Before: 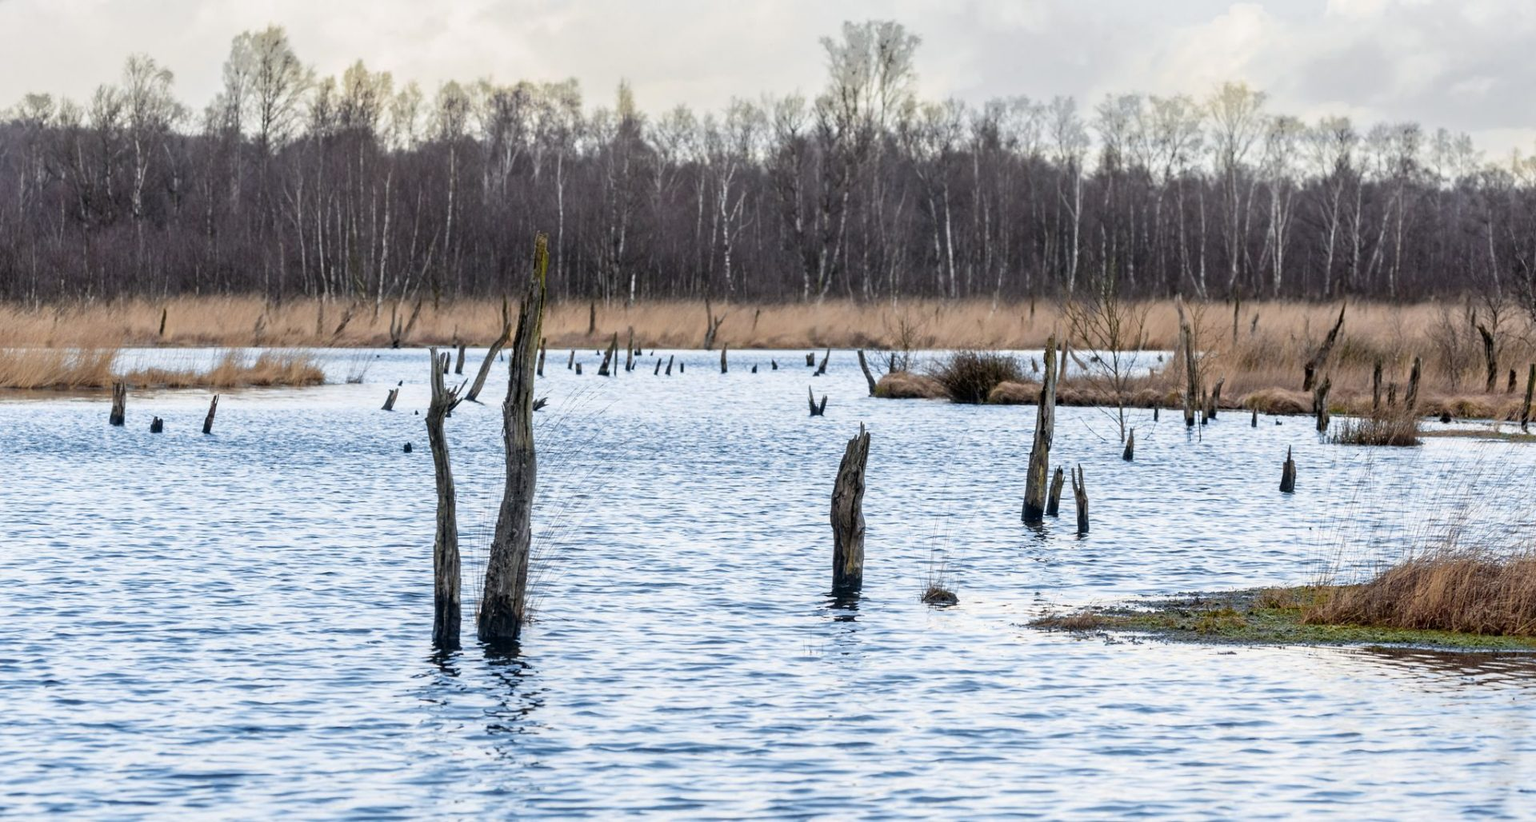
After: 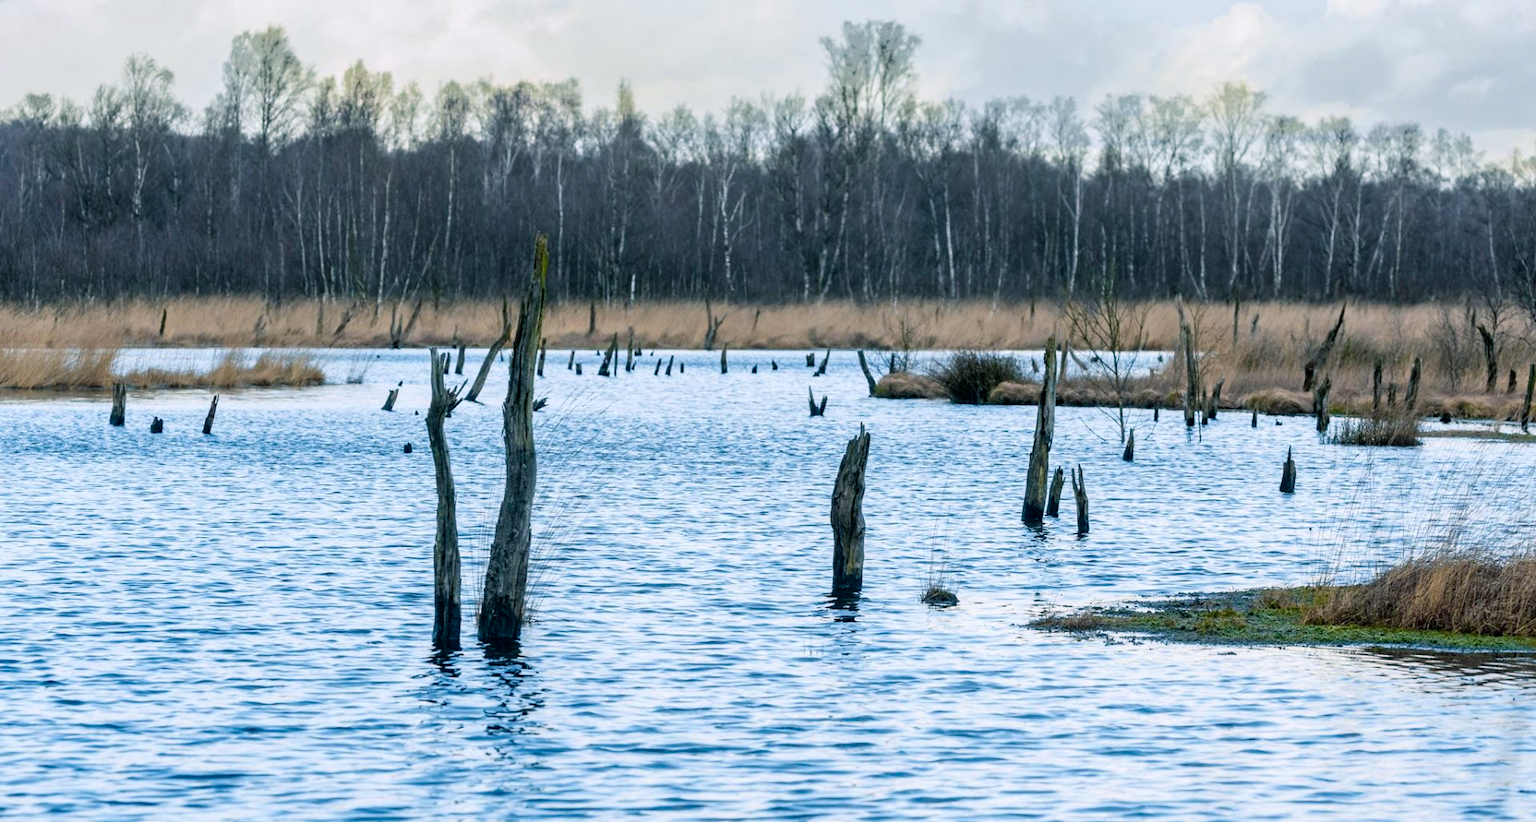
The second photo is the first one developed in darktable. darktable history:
color balance rgb: power › luminance -7.646%, power › chroma 2.294%, power › hue 218.31°, perceptual saturation grading › global saturation 19.481%, global vibrance 20.464%
